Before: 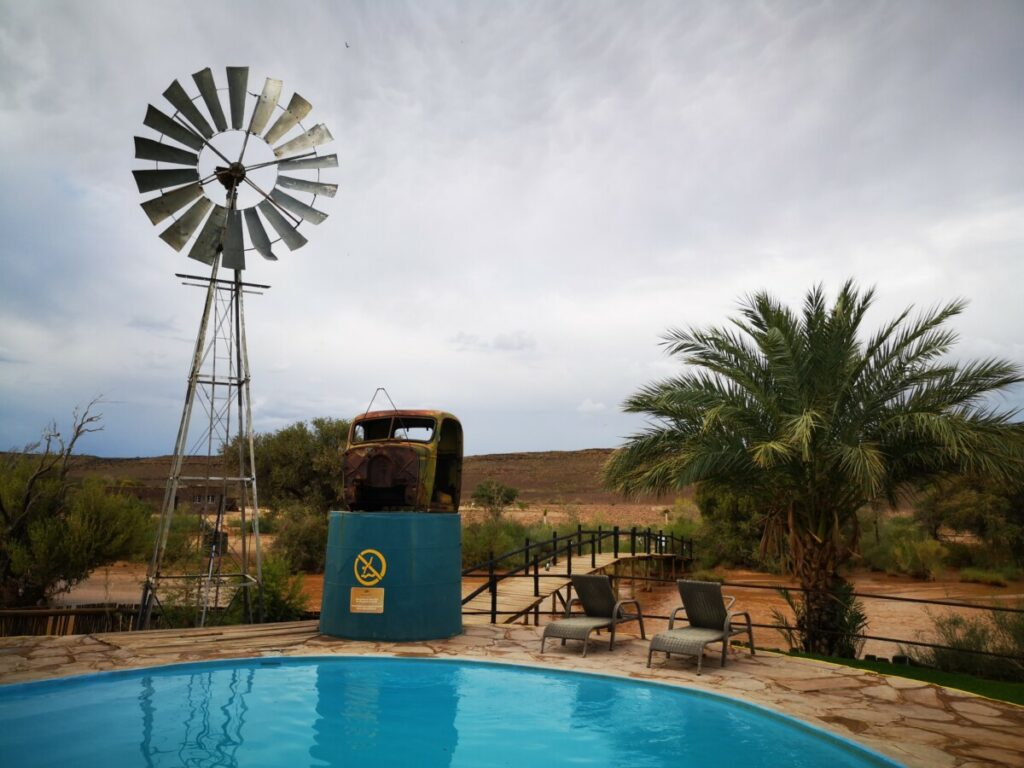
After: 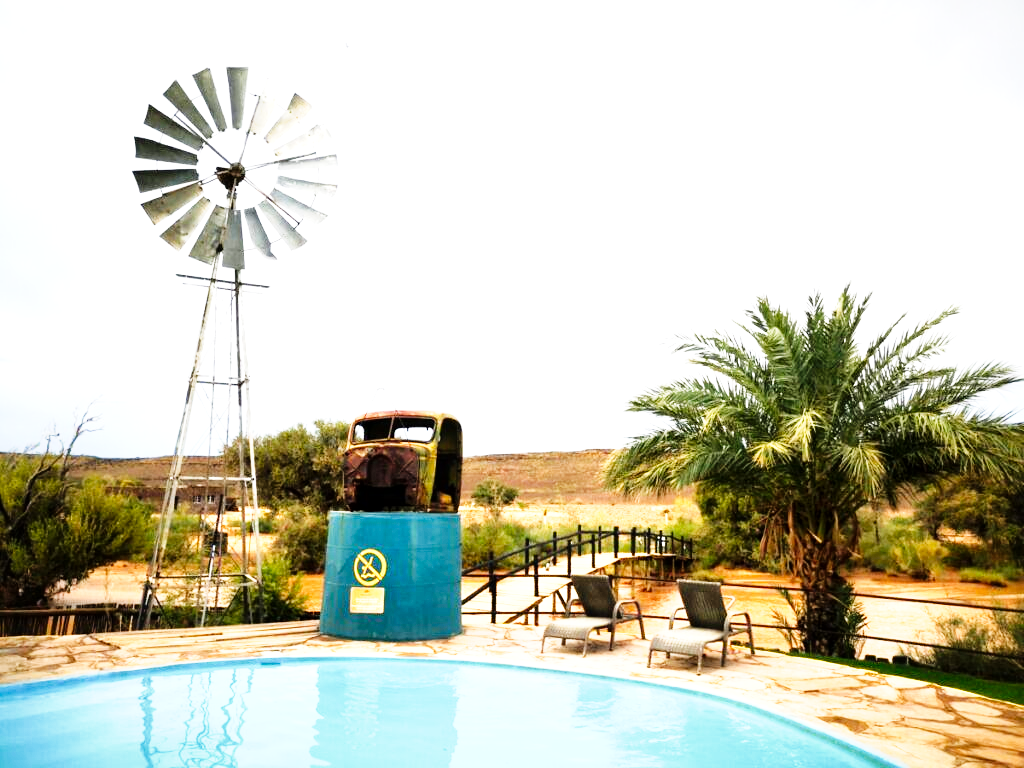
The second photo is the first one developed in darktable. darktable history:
exposure: black level correction 0, exposure 1.2 EV, compensate highlight preservation false
tone curve: curves: ch0 [(0, 0) (0.131, 0.094) (0.326, 0.386) (0.481, 0.623) (0.593, 0.764) (0.812, 0.933) (1, 0.974)]; ch1 [(0, 0) (0.366, 0.367) (0.475, 0.453) (0.494, 0.493) (0.504, 0.497) (0.553, 0.584) (1, 1)]; ch2 [(0, 0) (0.333, 0.346) (0.375, 0.375) (0.424, 0.43) (0.476, 0.492) (0.502, 0.503) (0.533, 0.556) (0.566, 0.599) (0.614, 0.653) (1, 1)], preserve colors none
tone equalizer: -8 EV -0.778 EV, -7 EV -0.721 EV, -6 EV -0.607 EV, -5 EV -0.374 EV, -3 EV 0.374 EV, -2 EV 0.6 EV, -1 EV 0.688 EV, +0 EV 0.767 EV
color balance rgb: perceptual saturation grading › global saturation 0.782%
local contrast: mode bilateral grid, contrast 24, coarseness 51, detail 124%, midtone range 0.2
